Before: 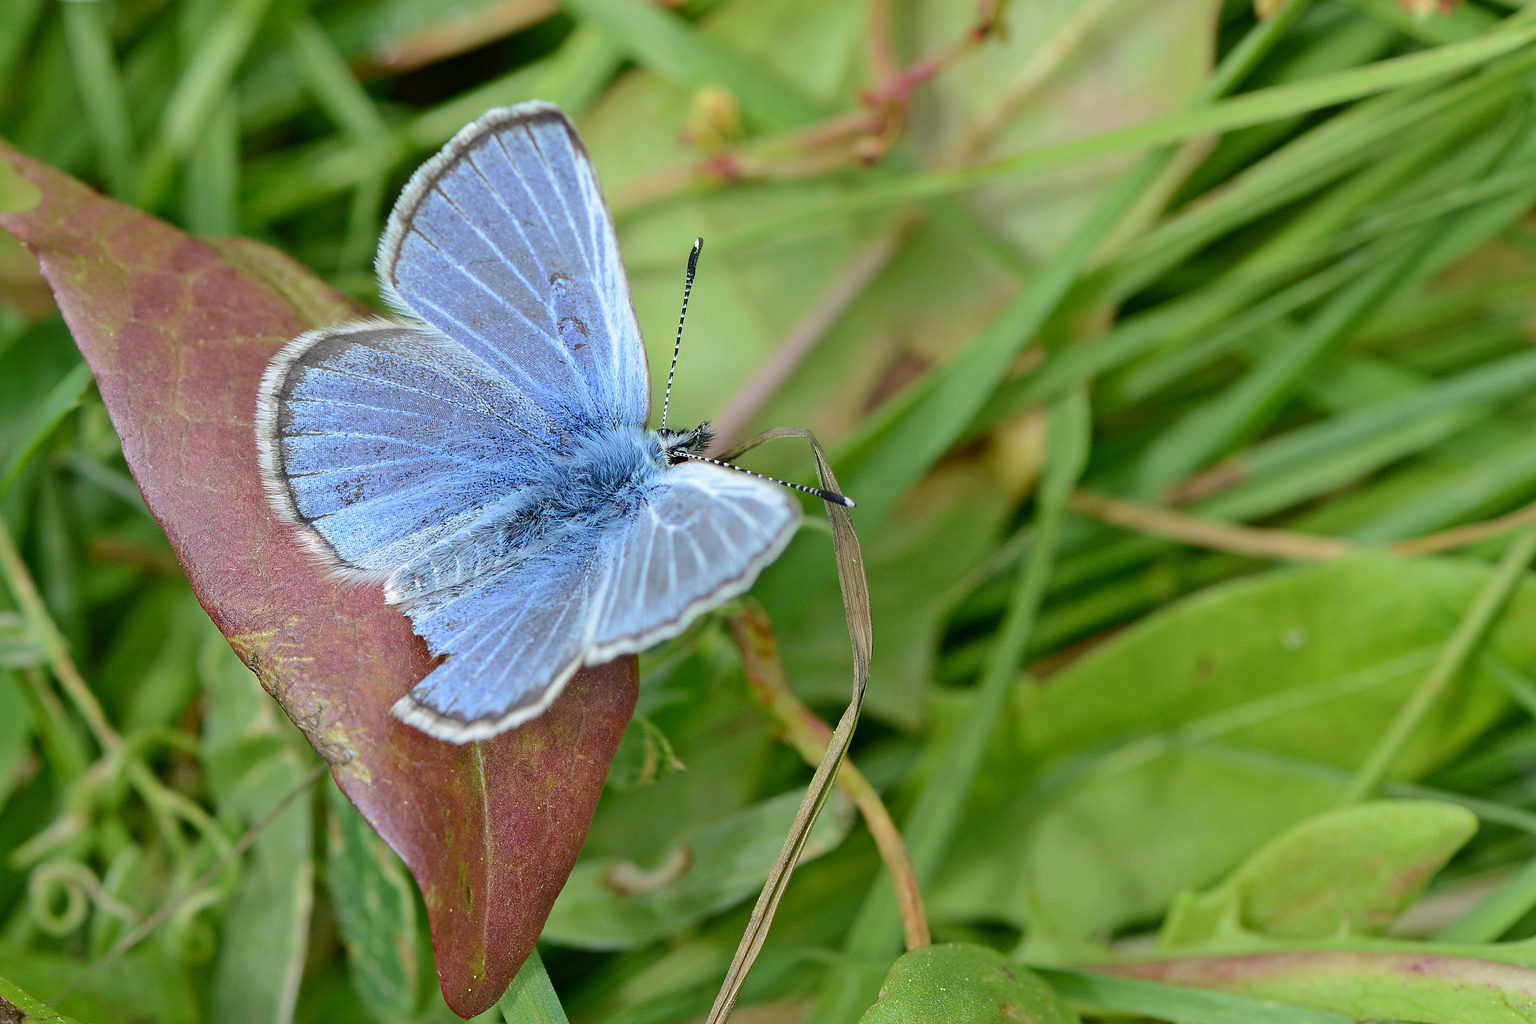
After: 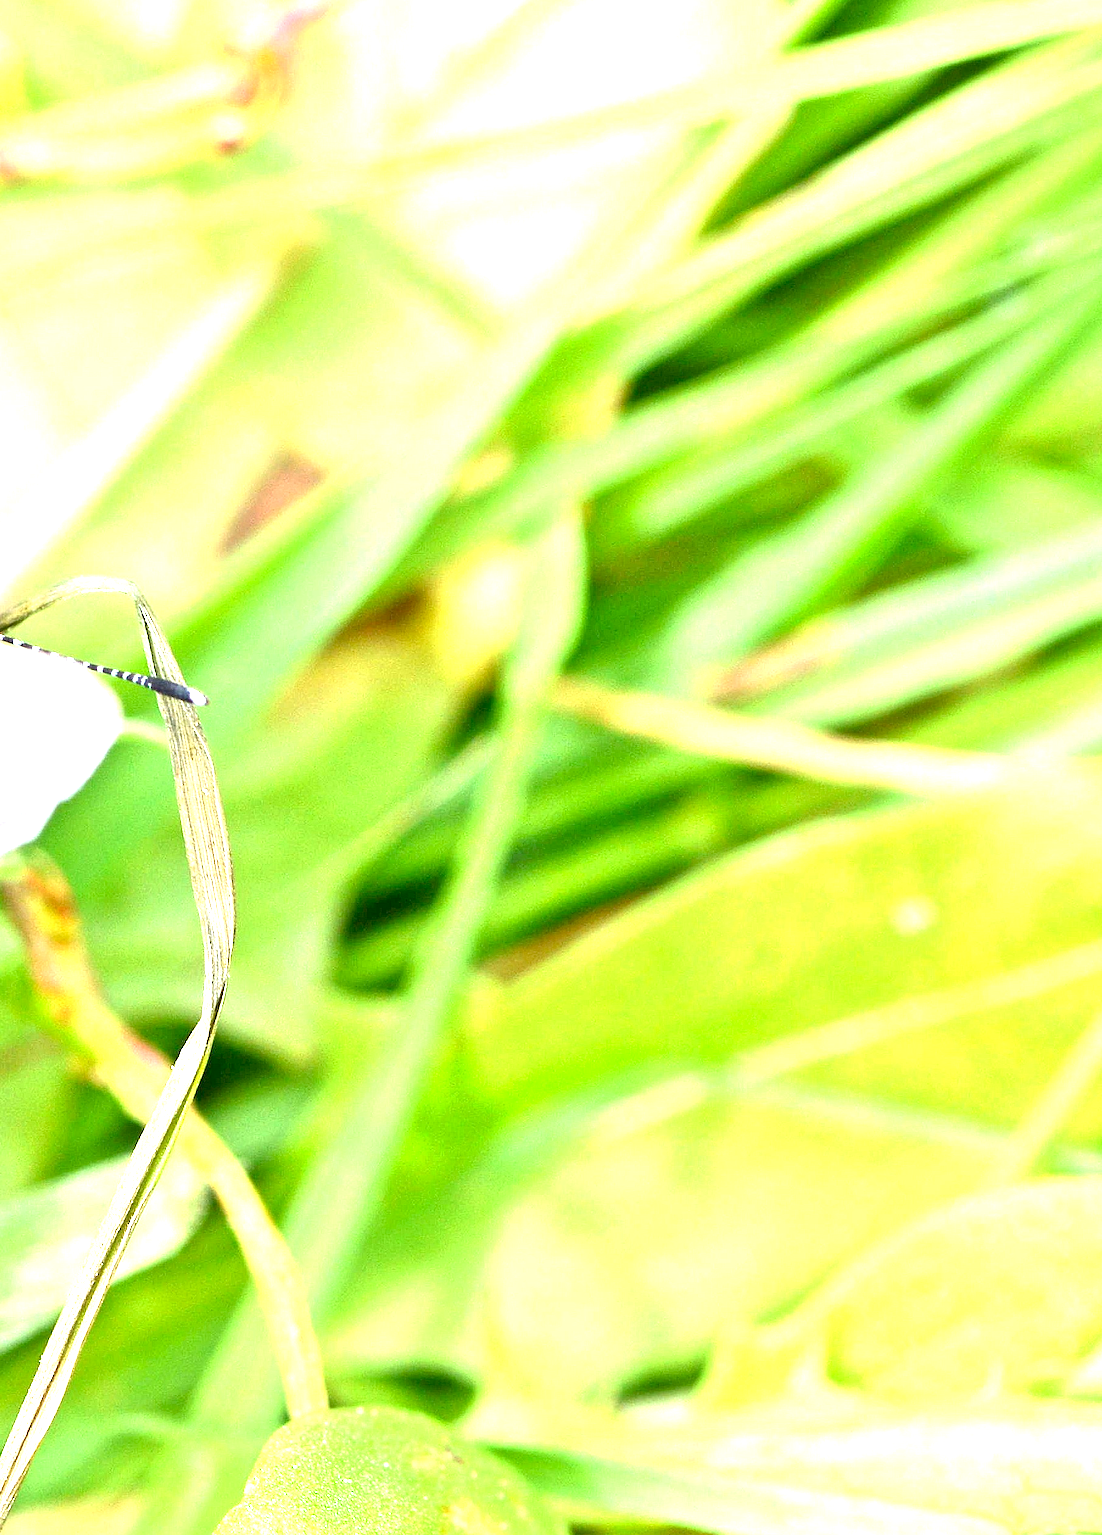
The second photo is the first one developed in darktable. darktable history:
exposure: black level correction 0.001, exposure 2.522 EV, compensate highlight preservation false
crop: left 47.328%, top 6.769%, right 8.074%
